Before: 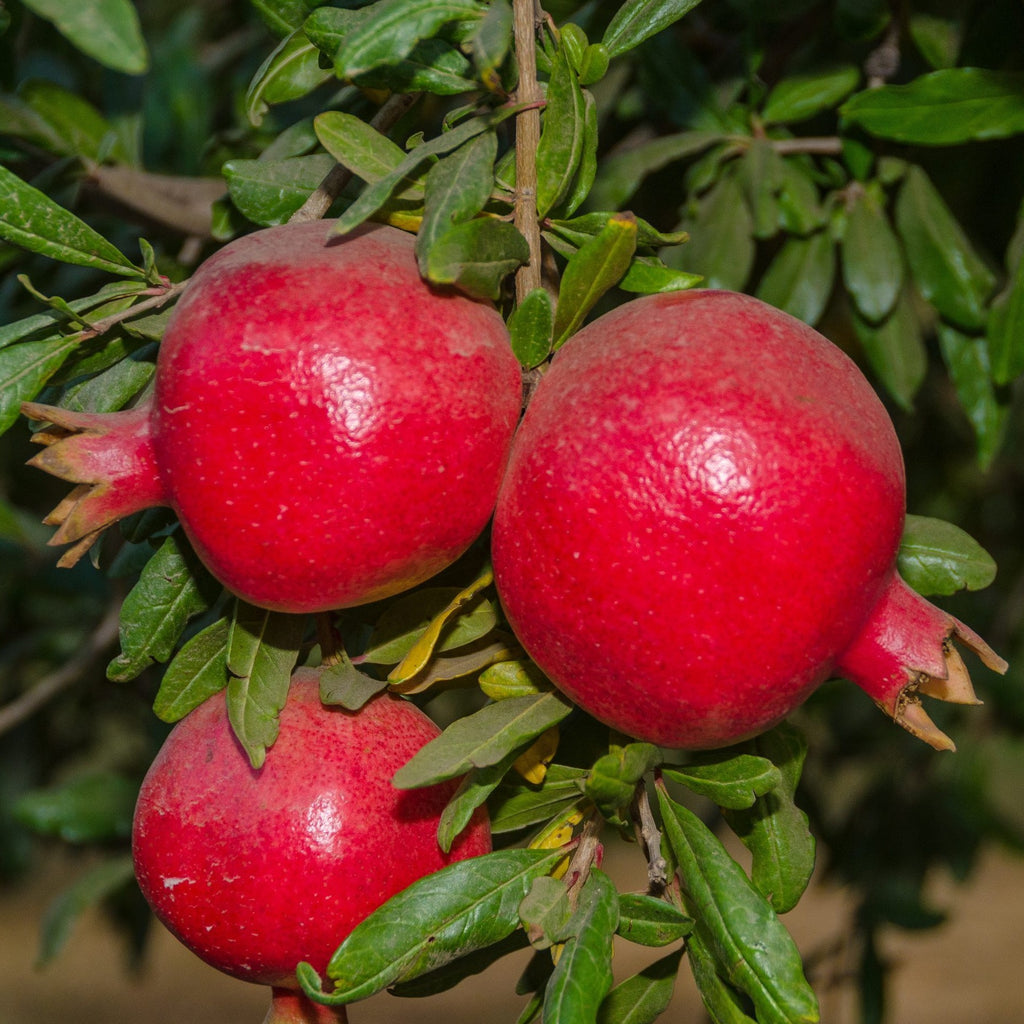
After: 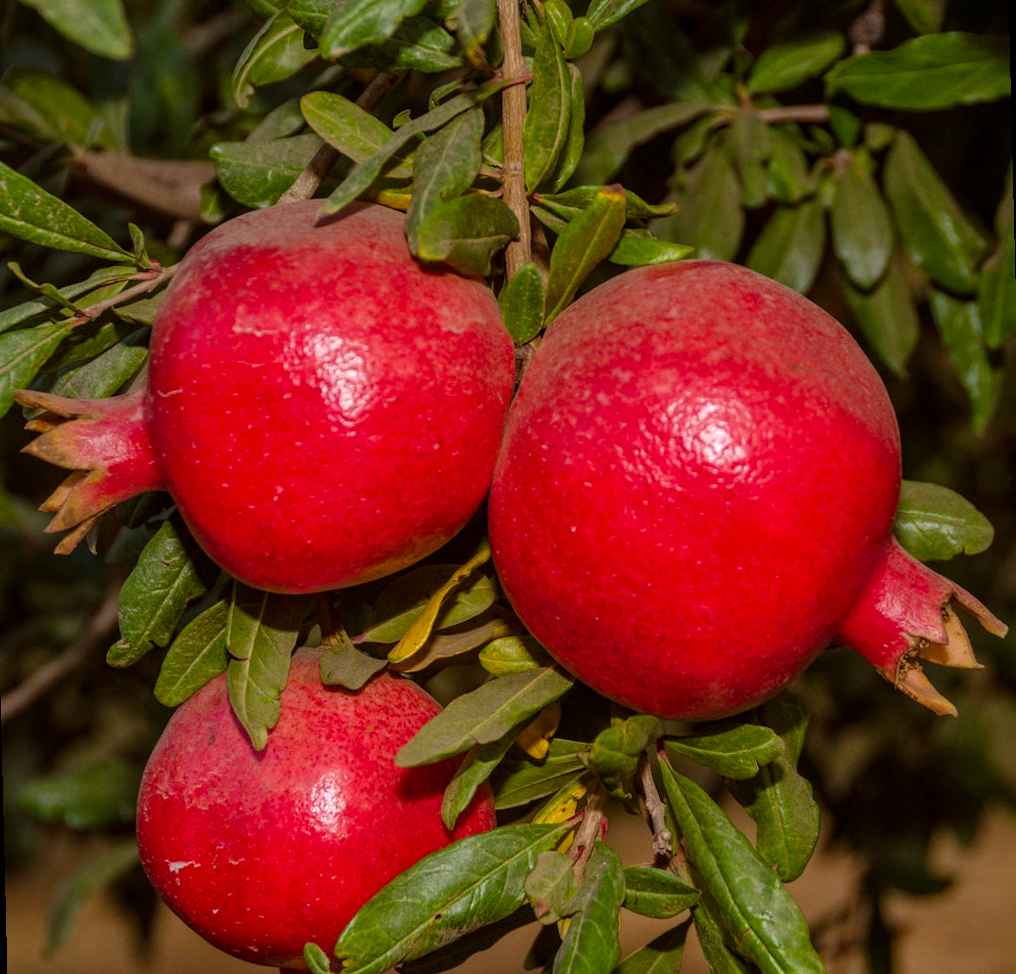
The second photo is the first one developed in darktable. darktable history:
rotate and perspective: rotation -1.42°, crop left 0.016, crop right 0.984, crop top 0.035, crop bottom 0.965
exposure: compensate highlight preservation false
white balance: emerald 1
rgb levels: mode RGB, independent channels, levels [[0, 0.5, 1], [0, 0.521, 1], [0, 0.536, 1]]
local contrast: highlights 100%, shadows 100%, detail 120%, midtone range 0.2
